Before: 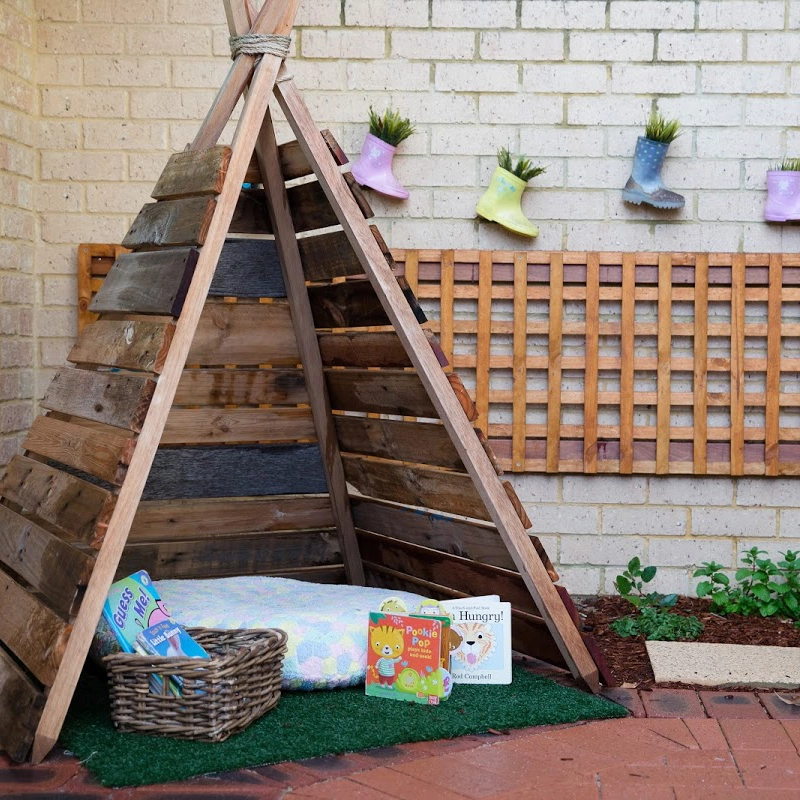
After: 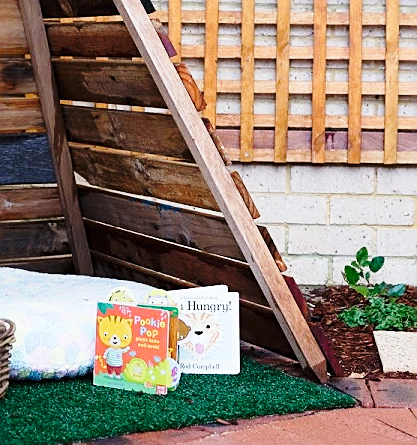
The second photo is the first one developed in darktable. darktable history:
sharpen: on, module defaults
crop: left 34.05%, top 38.842%, right 13.767%, bottom 5.483%
base curve: curves: ch0 [(0, 0) (0.028, 0.03) (0.121, 0.232) (0.46, 0.748) (0.859, 0.968) (1, 1)], preserve colors none
